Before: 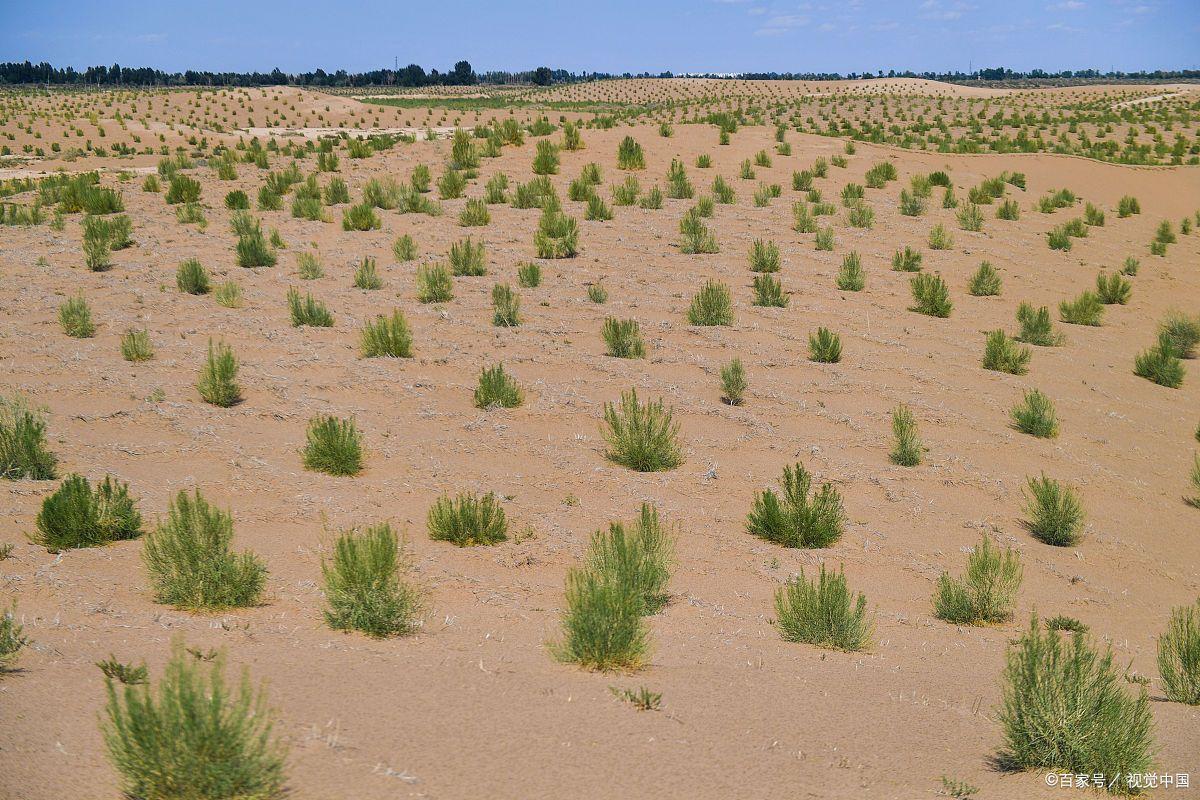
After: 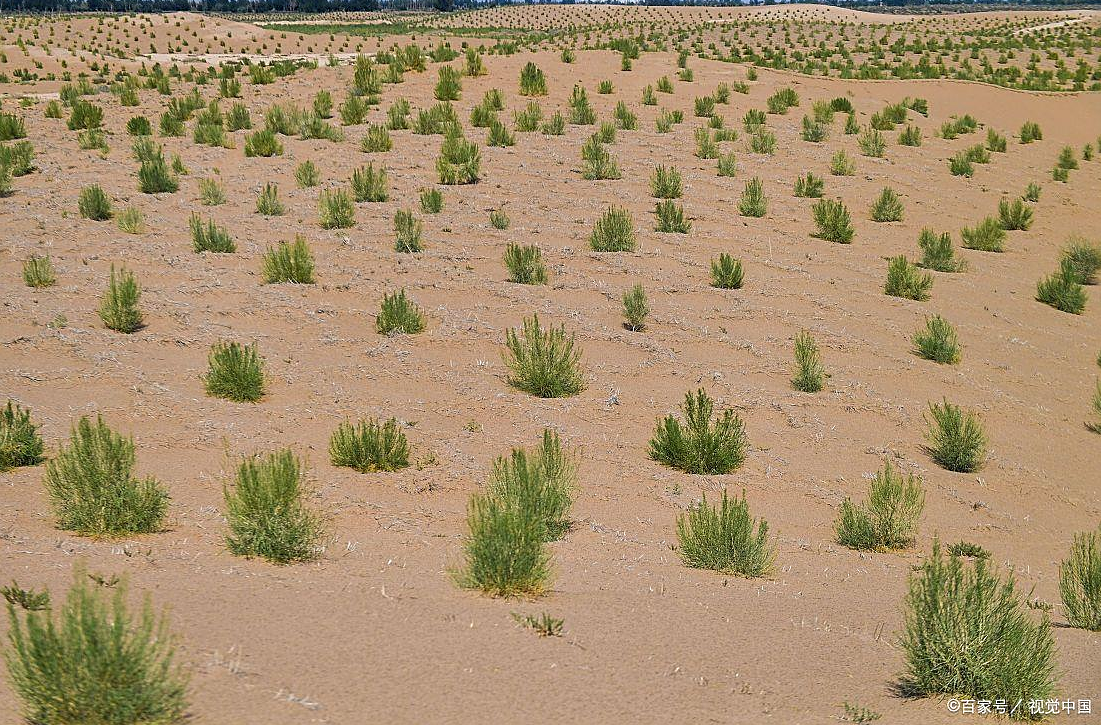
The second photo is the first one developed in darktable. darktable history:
crop and rotate: left 8.222%, top 9.315%
sharpen: on, module defaults
